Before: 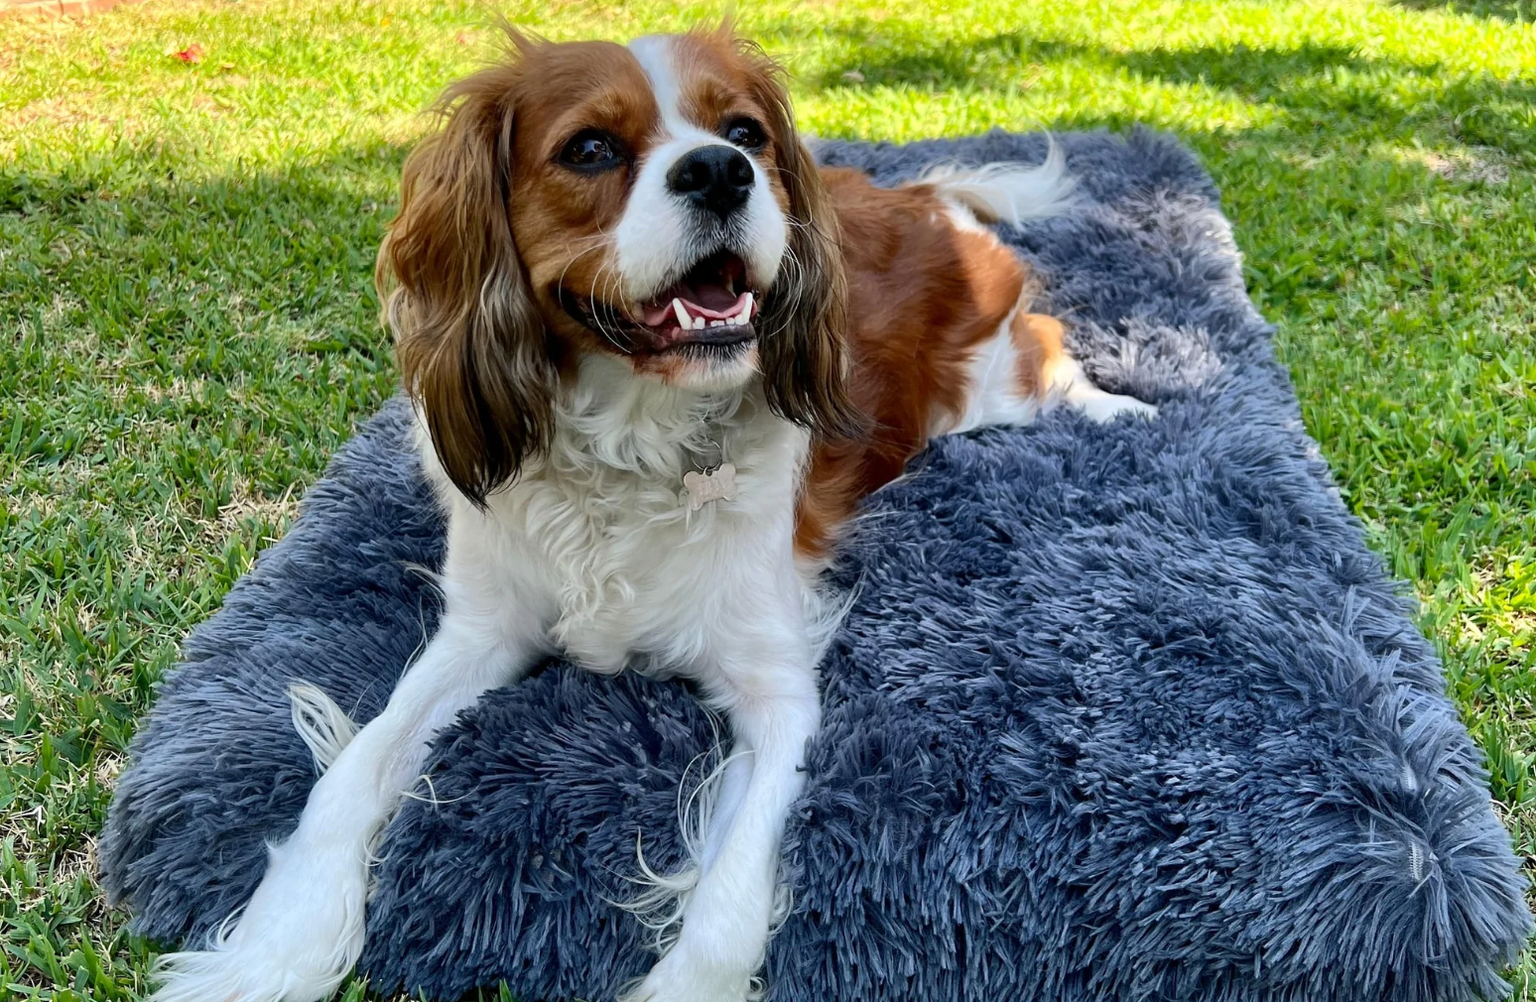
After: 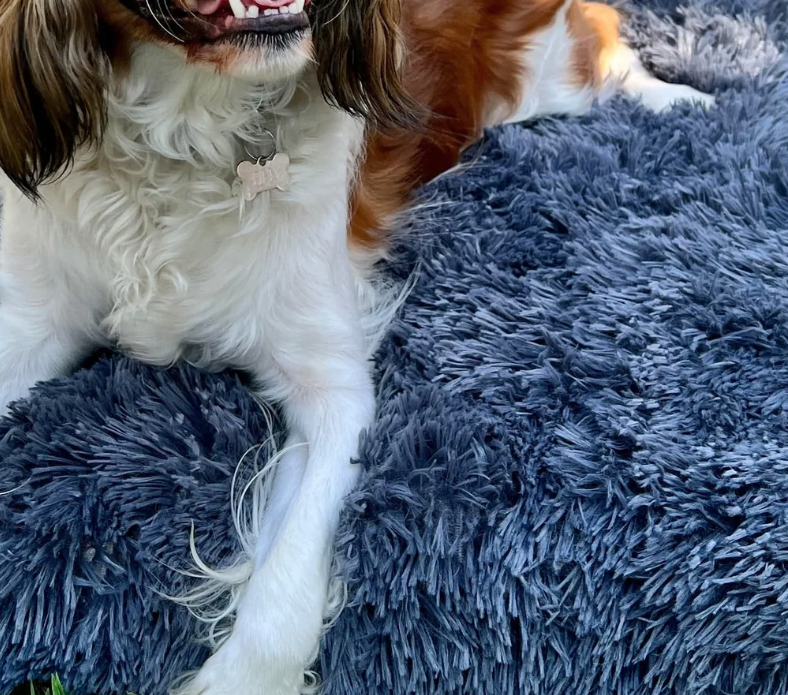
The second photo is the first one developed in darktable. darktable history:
crop and rotate: left 29.237%, top 31.152%, right 19.807%
shadows and highlights: low approximation 0.01, soften with gaussian
